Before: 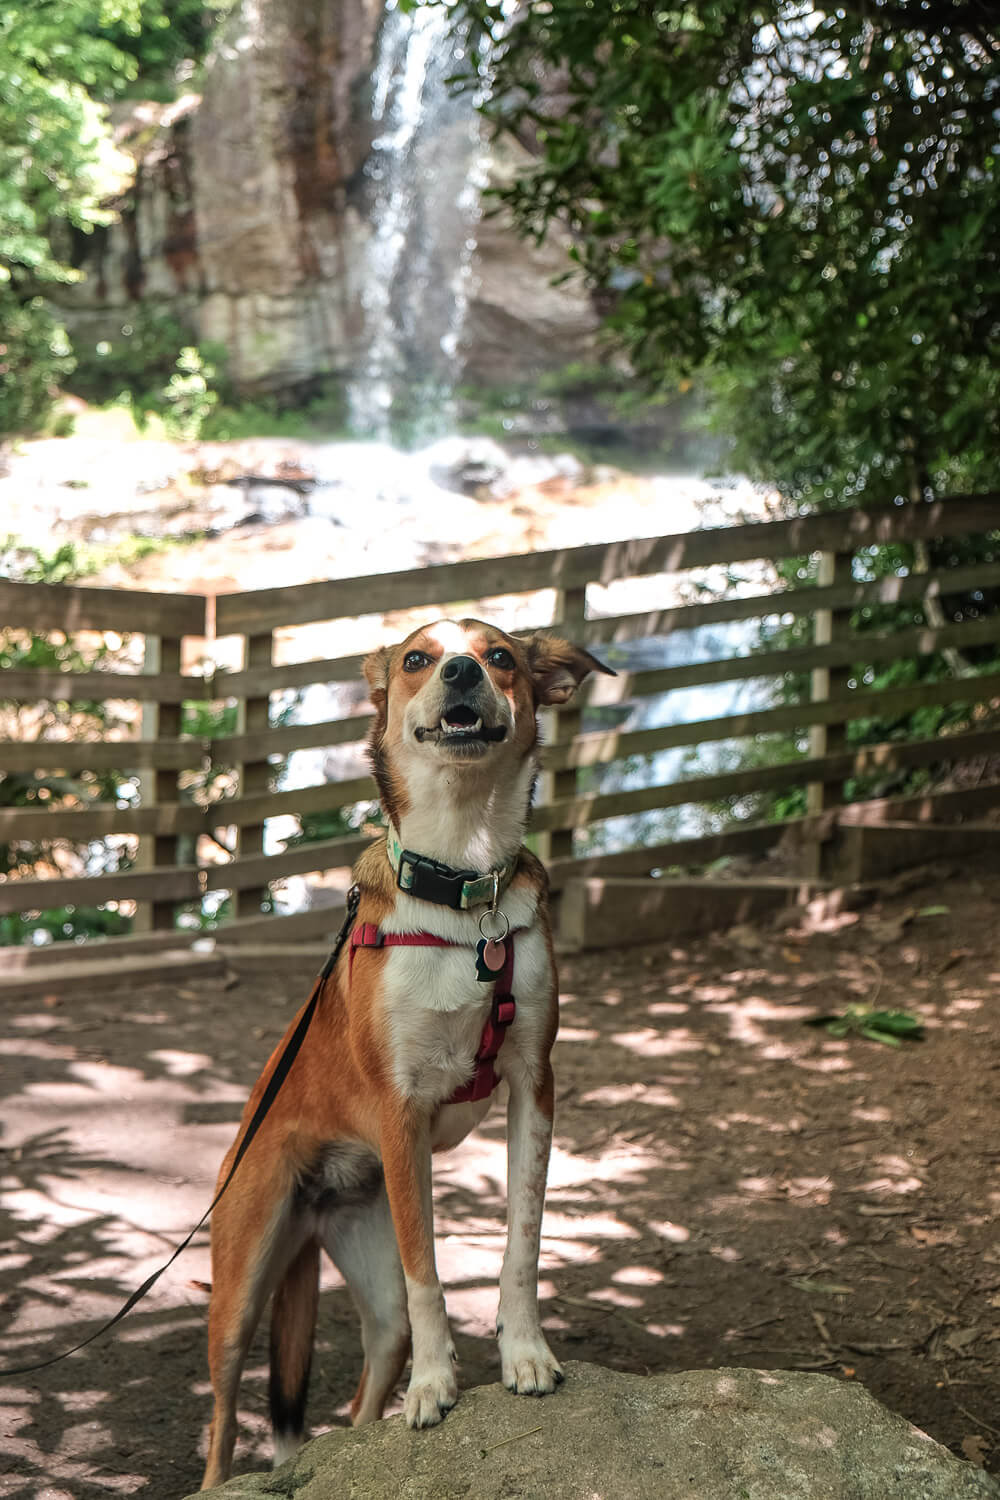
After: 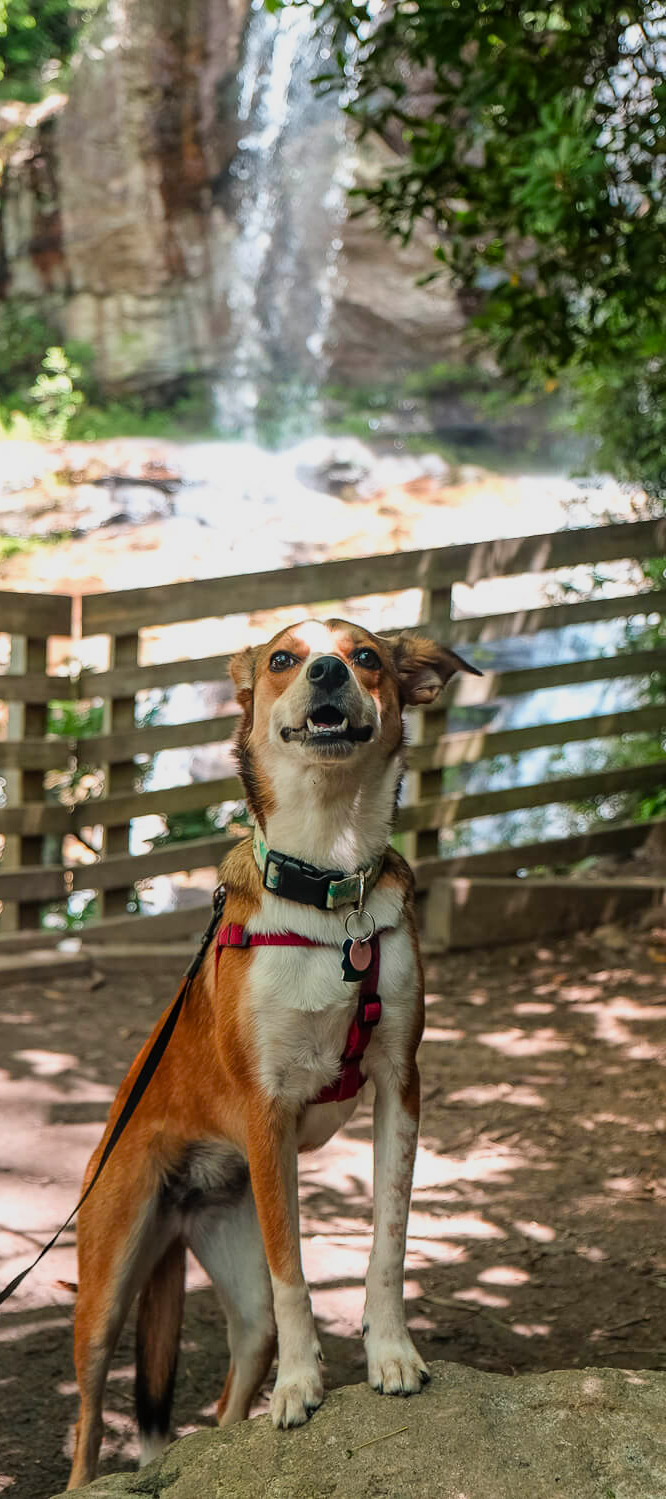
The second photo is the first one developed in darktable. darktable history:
color balance rgb: linear chroma grading › shadows -8%, linear chroma grading › global chroma 10%, perceptual saturation grading › global saturation 2%, perceptual saturation grading › highlights -2%, perceptual saturation grading › mid-tones 4%, perceptual saturation grading › shadows 8%, perceptual brilliance grading › global brilliance 2%, perceptual brilliance grading › highlights -4%, global vibrance 16%, saturation formula JzAzBz (2021)
crop and rotate: left 13.409%, right 19.924%
filmic rgb: black relative exposure -11.35 EV, white relative exposure 3.22 EV, hardness 6.76, color science v6 (2022)
